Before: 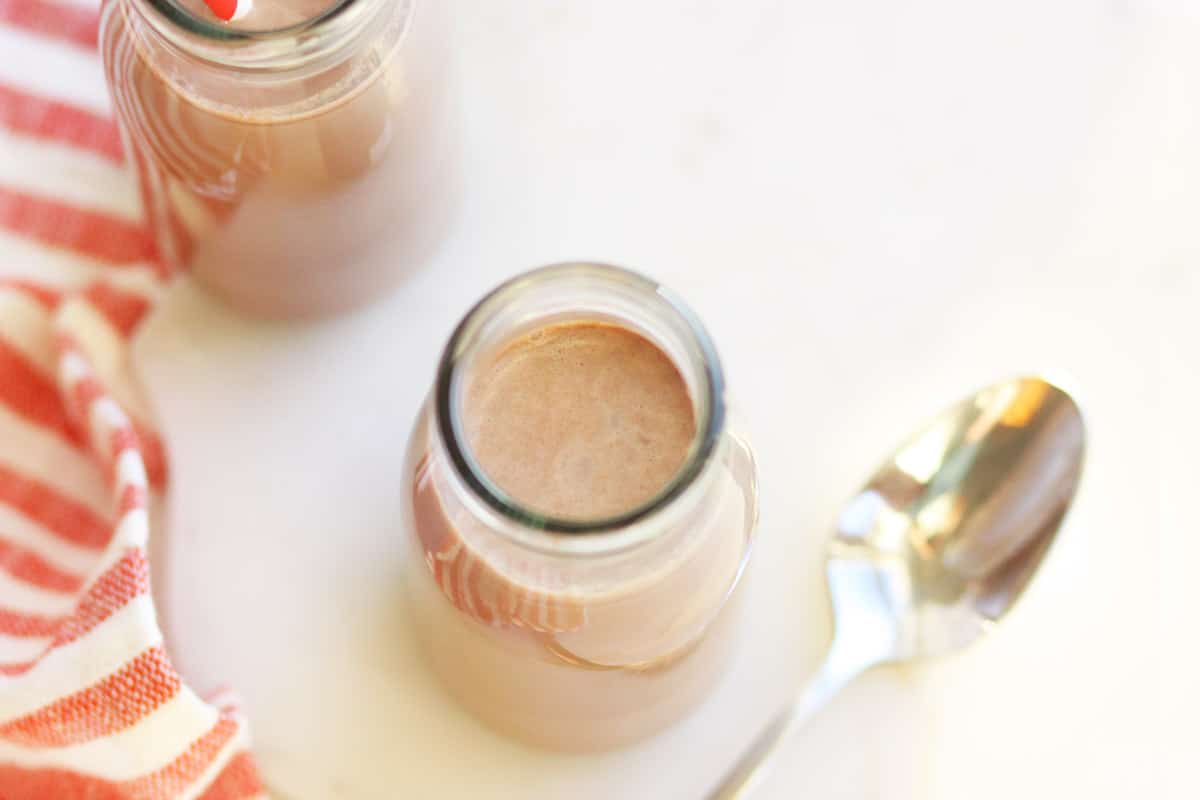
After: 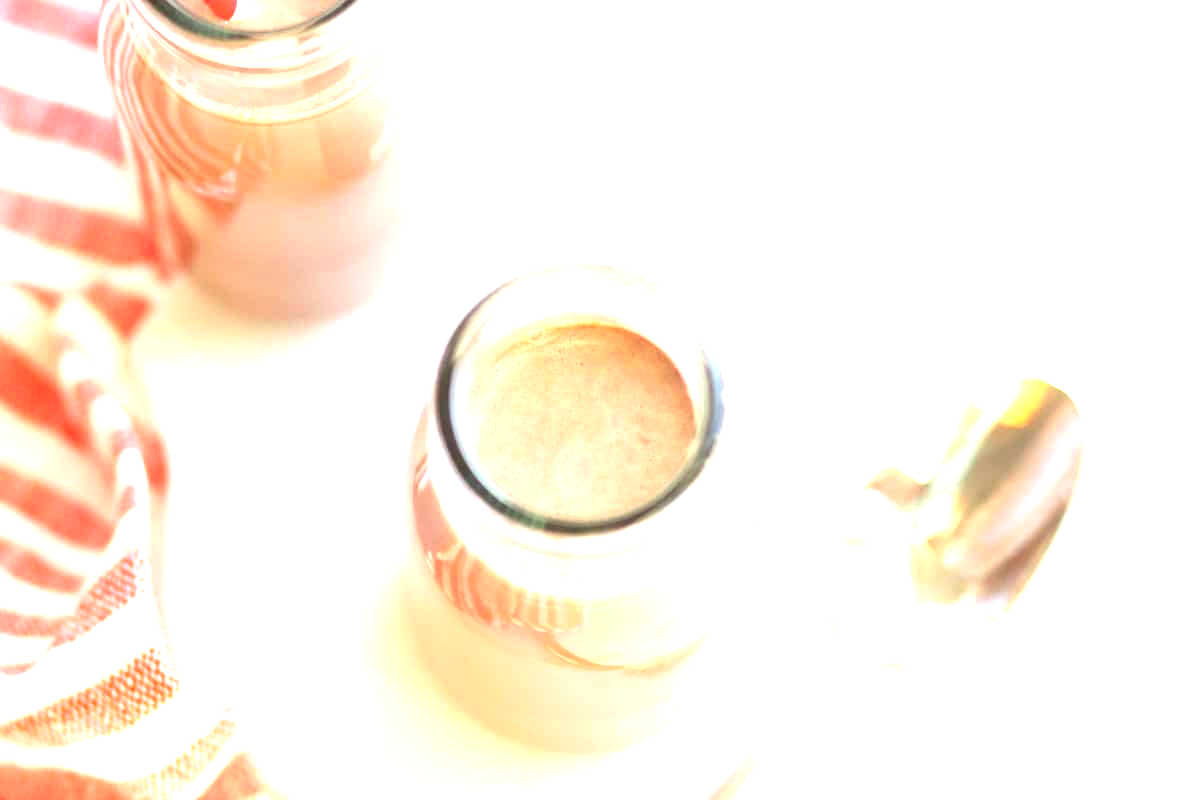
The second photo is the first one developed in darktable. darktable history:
exposure: black level correction -0.002, exposure 1.111 EV, compensate highlight preservation false
